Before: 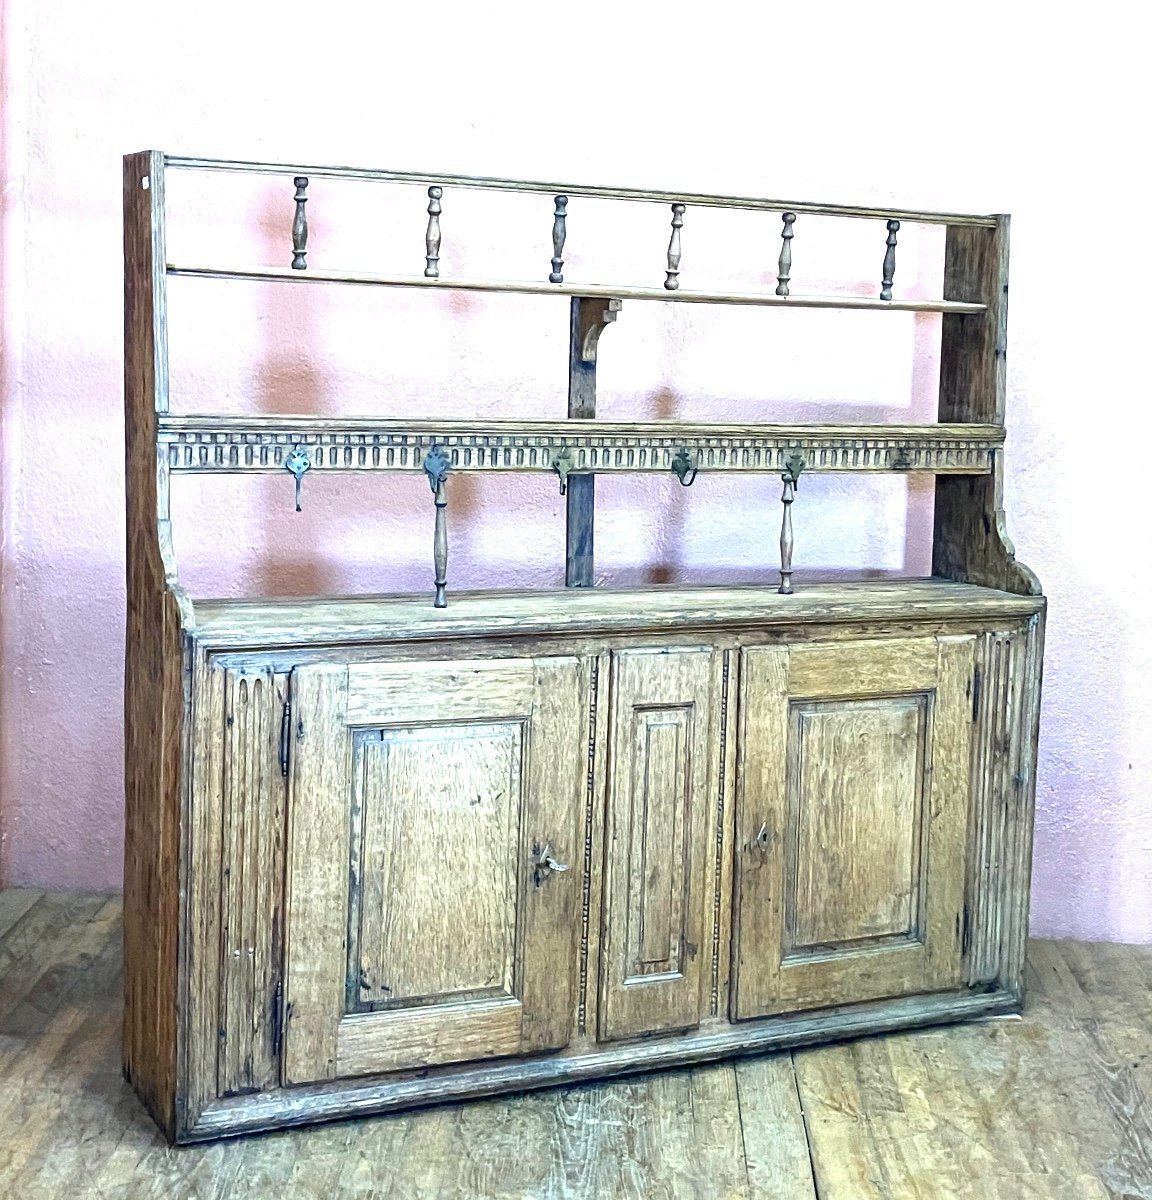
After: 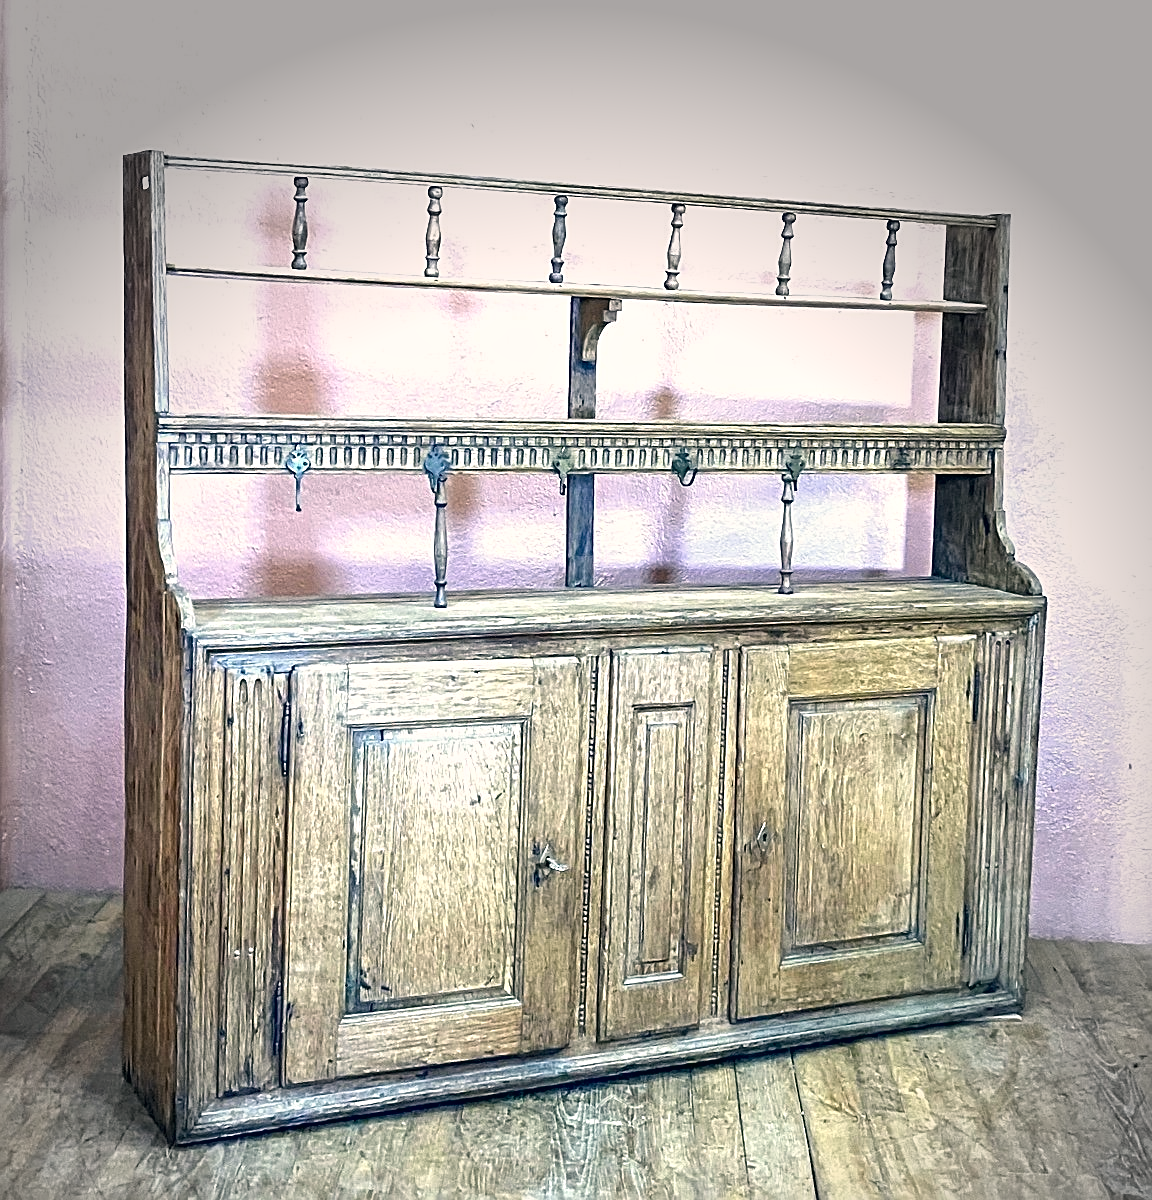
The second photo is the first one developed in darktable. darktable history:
local contrast: mode bilateral grid, contrast 27, coarseness 16, detail 116%, midtone range 0.2
vignetting: fall-off start 73.12%, brightness -0.617, saturation -0.67, center (-0.03, 0.239)
color correction: highlights a* 5.37, highlights b* 5.33, shadows a* -4.23, shadows b* -5.06
sharpen: on, module defaults
